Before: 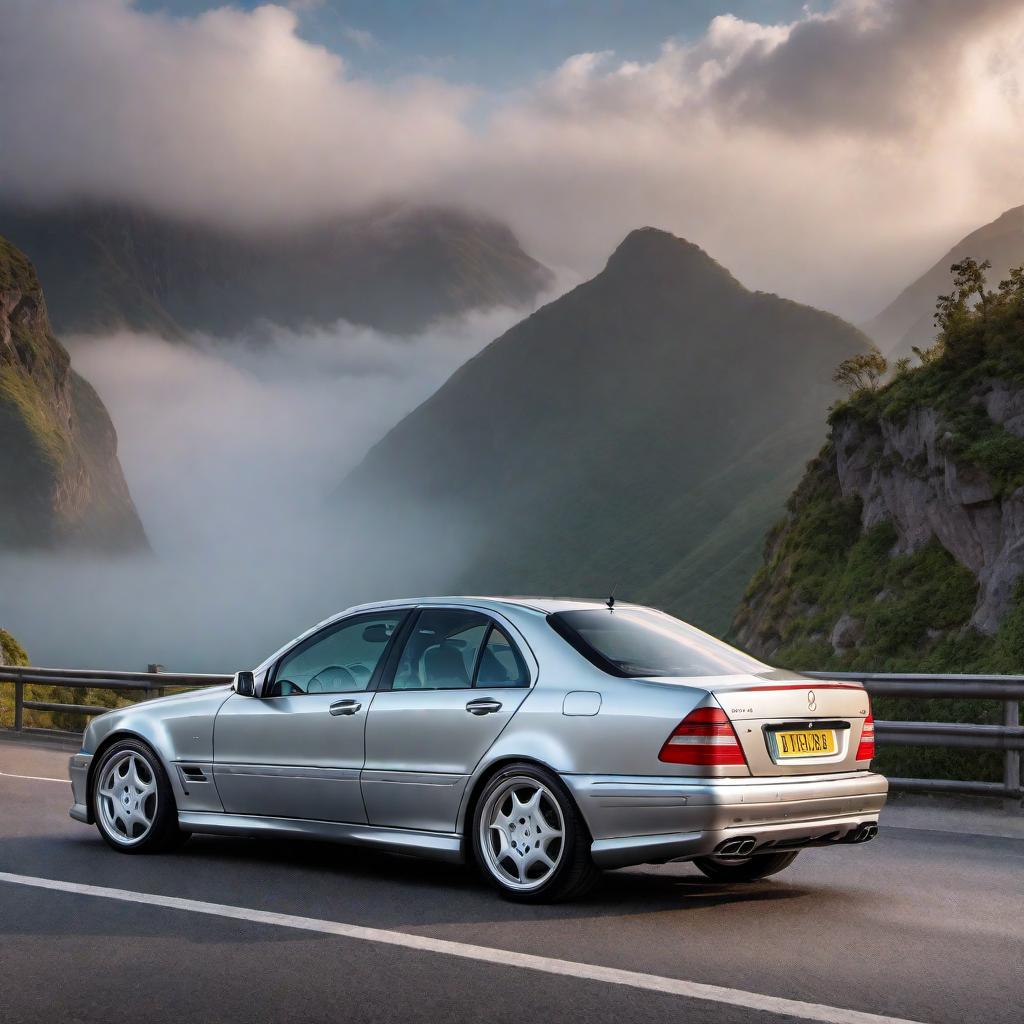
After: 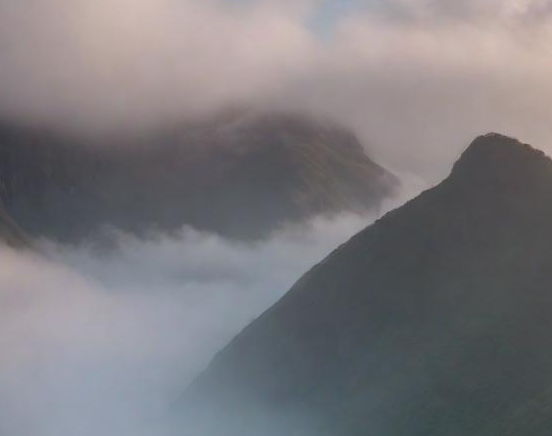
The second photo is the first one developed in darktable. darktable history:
crop: left 15.141%, top 9.198%, right 30.934%, bottom 48.172%
